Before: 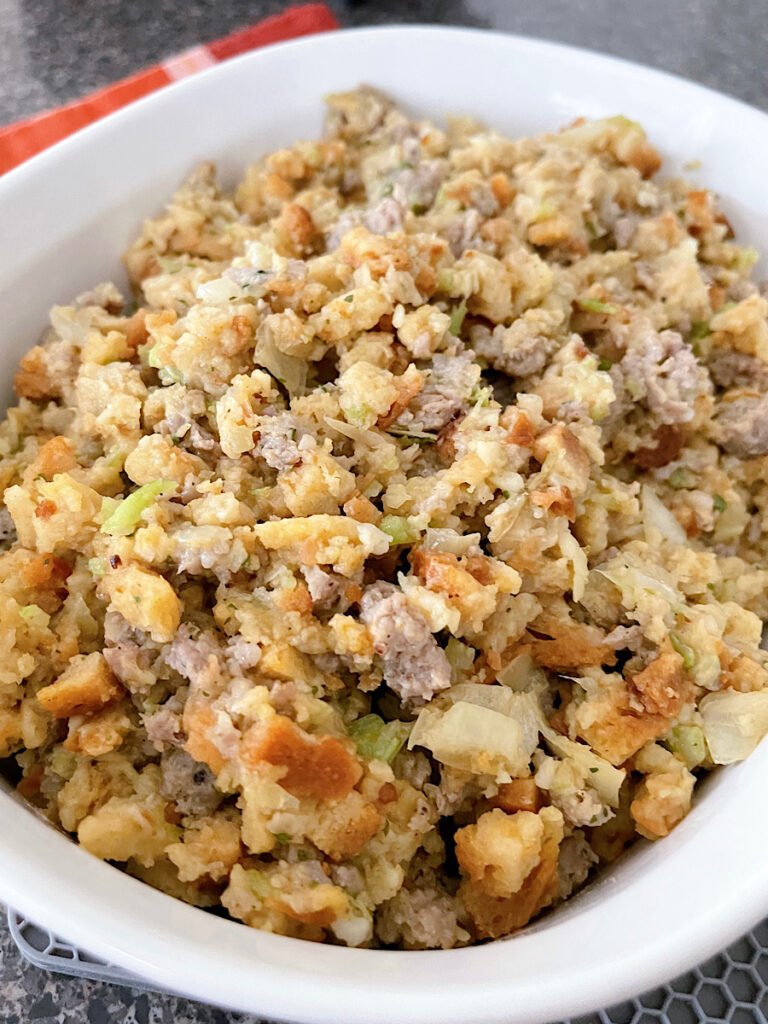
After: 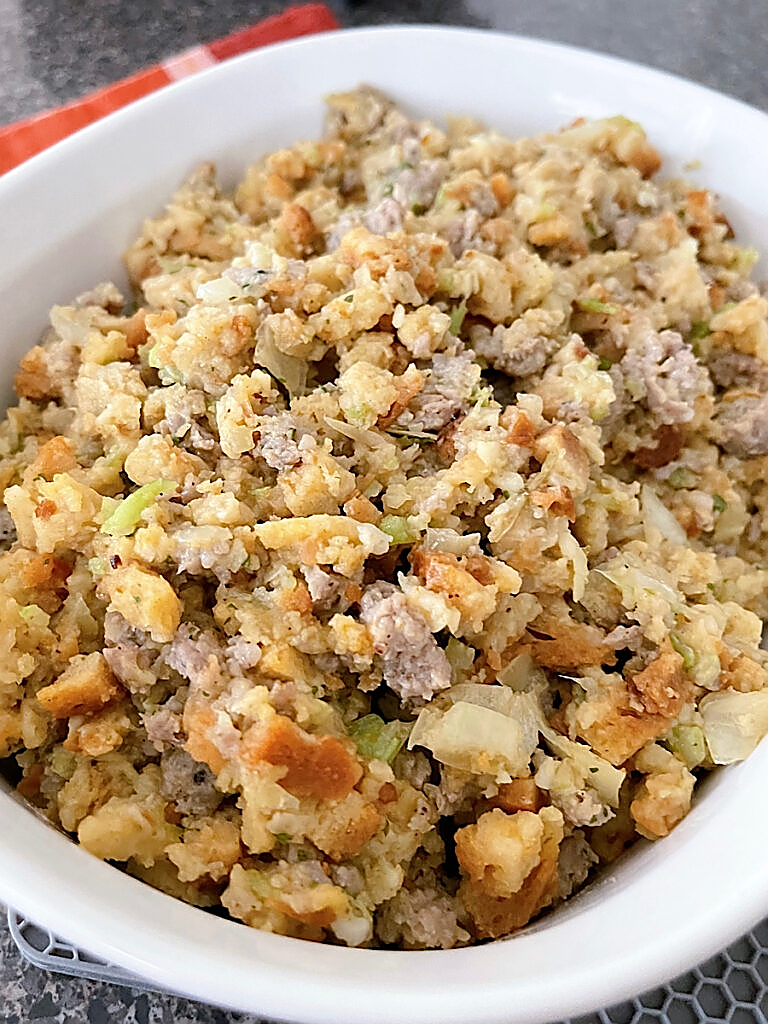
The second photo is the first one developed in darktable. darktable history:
sharpen: radius 1.408, amount 1.25, threshold 0.64
